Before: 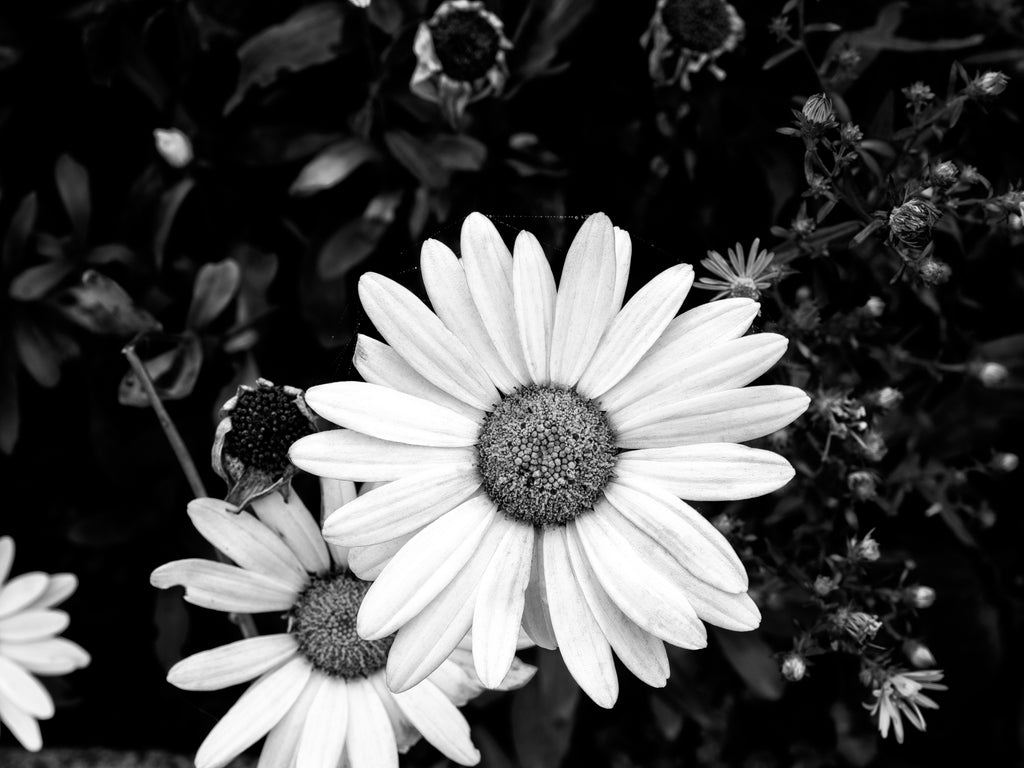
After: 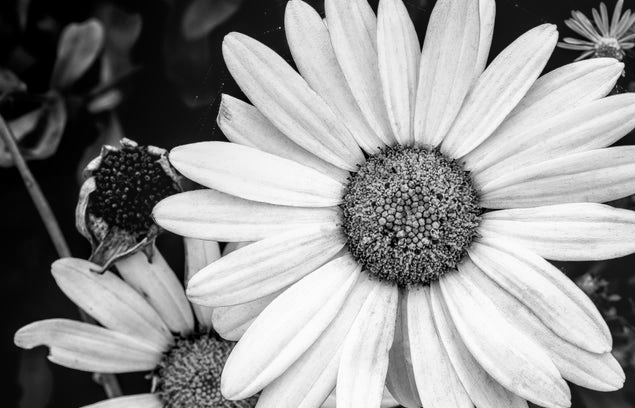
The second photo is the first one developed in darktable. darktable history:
local contrast: on, module defaults
crop: left 13.312%, top 31.28%, right 24.627%, bottom 15.582%
color balance rgb: linear chroma grading › shadows -8%, linear chroma grading › global chroma 10%, perceptual saturation grading › global saturation 2%, perceptual saturation grading › highlights -2%, perceptual saturation grading › mid-tones 4%, perceptual saturation grading › shadows 8%, perceptual brilliance grading › global brilliance 2%, perceptual brilliance grading › highlights -4%, global vibrance 16%, saturation formula JzAzBz (2021)
